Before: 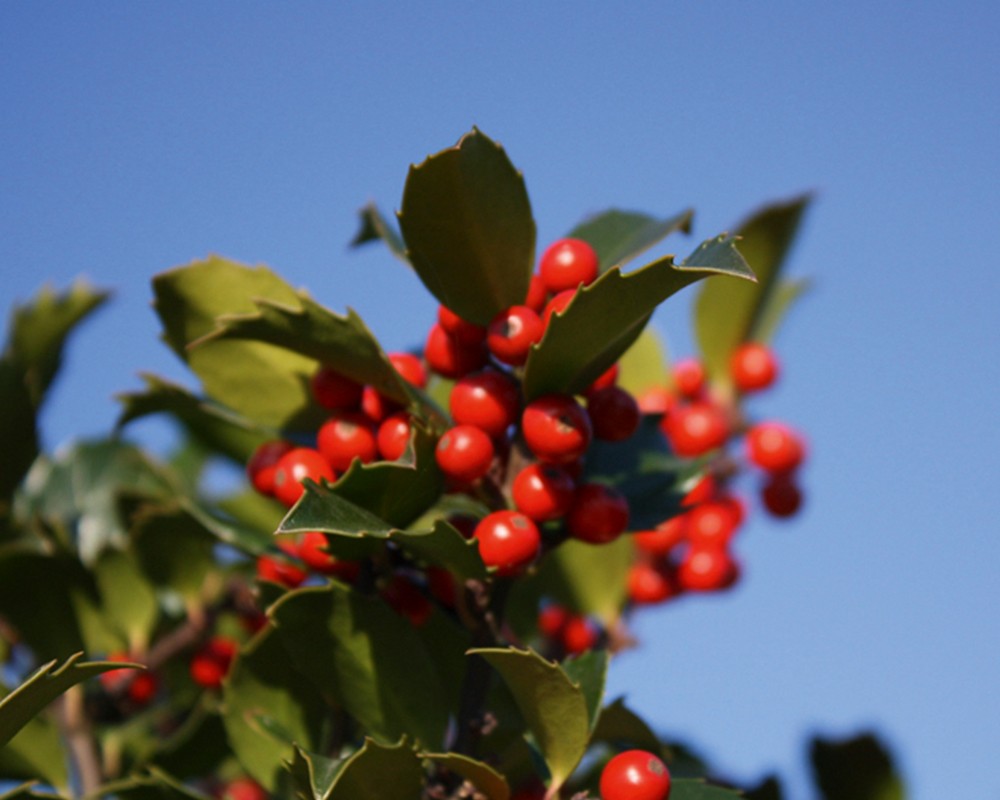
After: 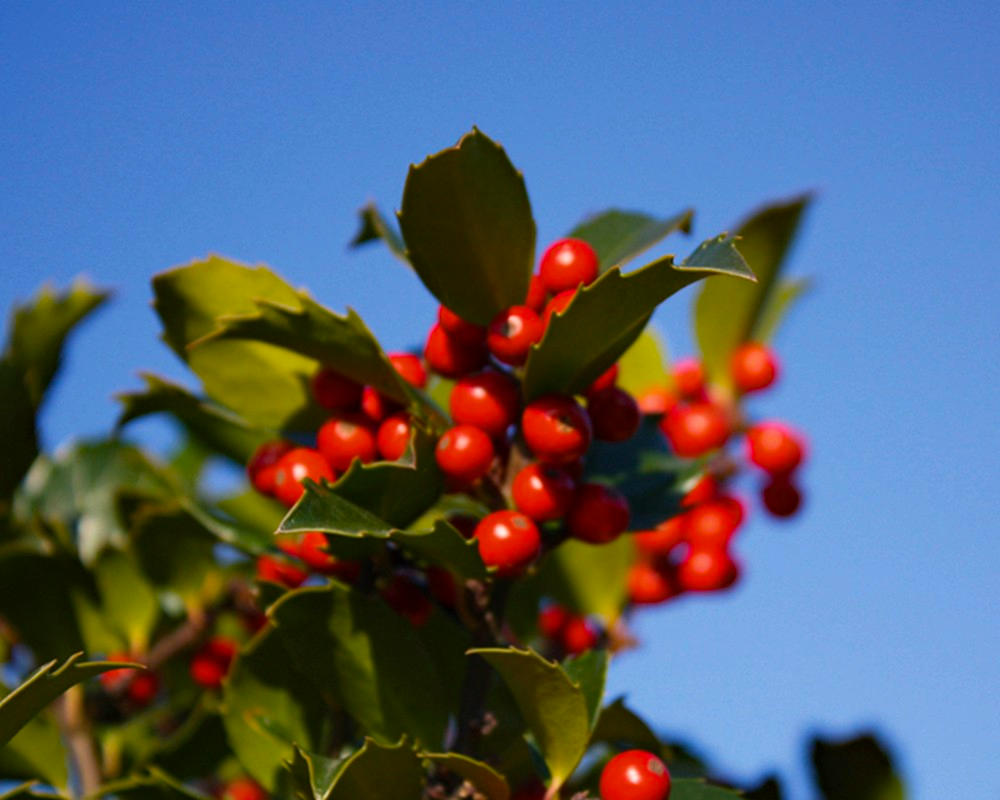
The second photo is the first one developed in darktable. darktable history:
white balance: emerald 1
color balance rgb: perceptual saturation grading › global saturation 20%, global vibrance 20%
haze removal: compatibility mode true, adaptive false
